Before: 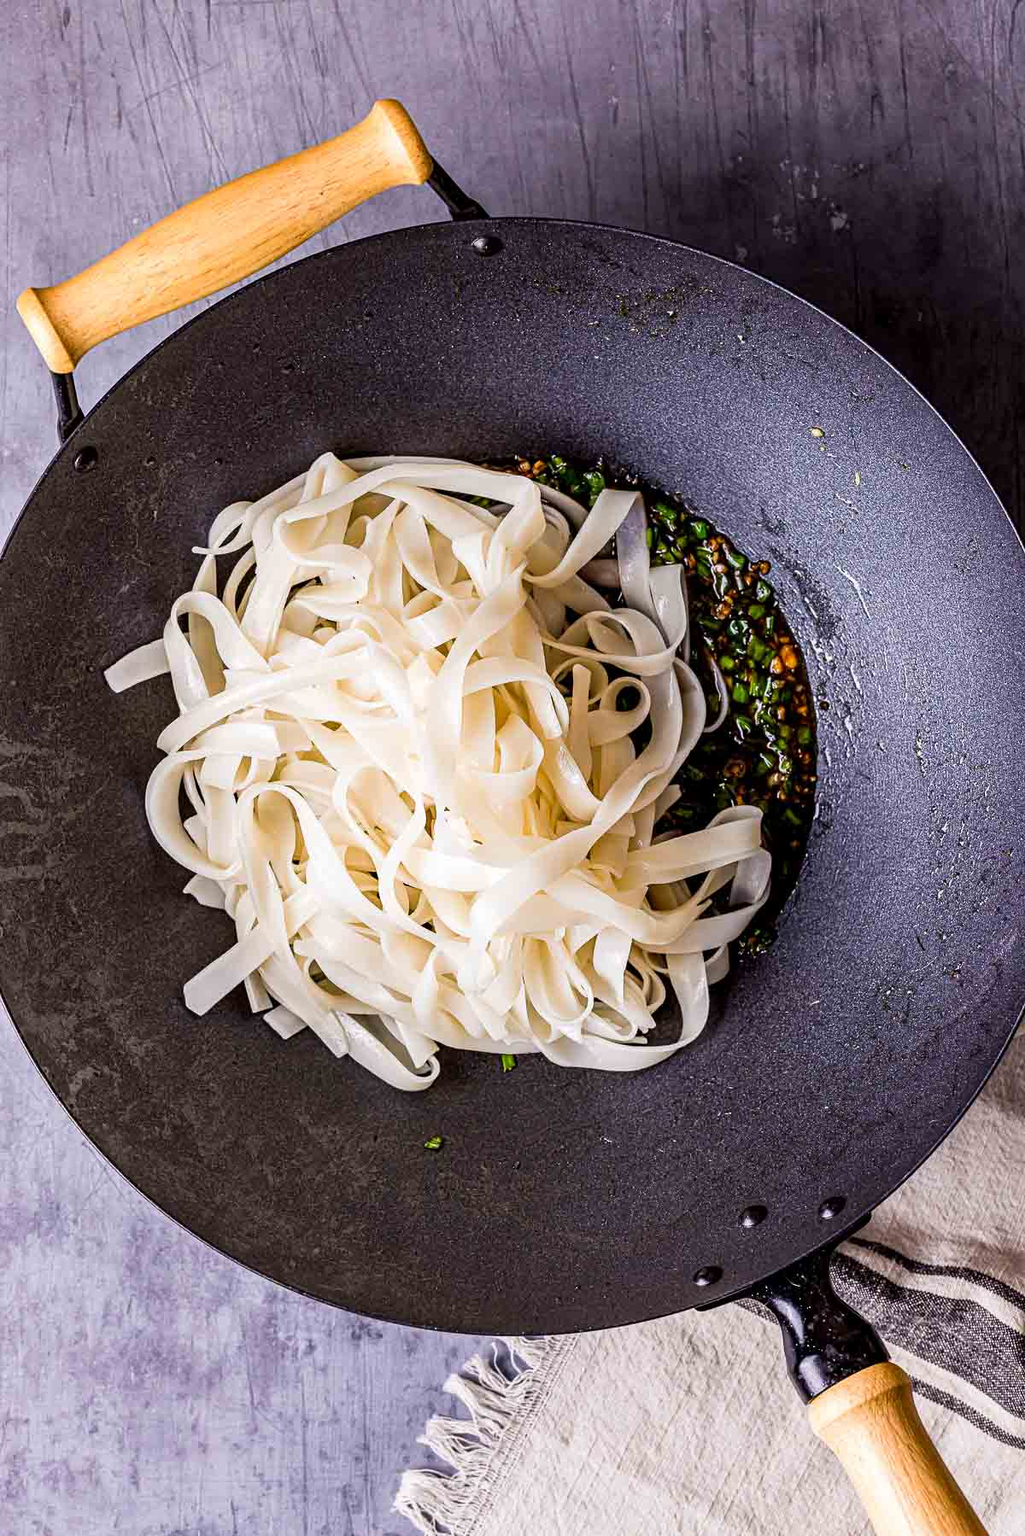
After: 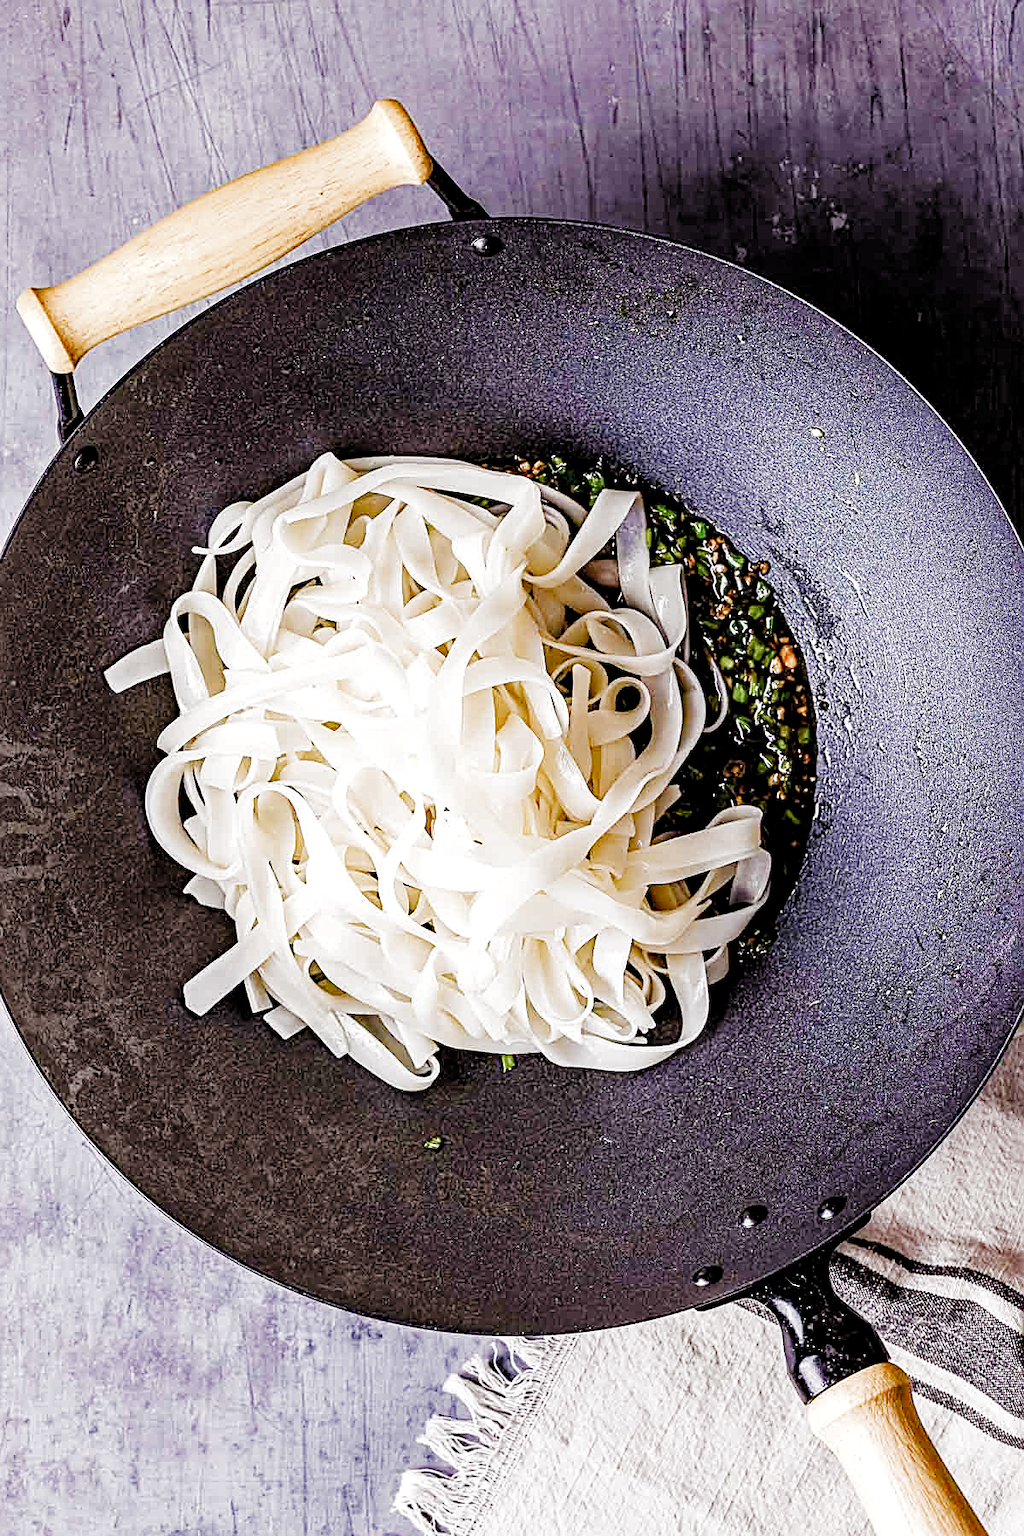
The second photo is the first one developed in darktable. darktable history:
sharpen: on, module defaults
color zones: curves: ch0 [(0, 0.5) (0.143, 0.5) (0.286, 0.5) (0.429, 0.495) (0.571, 0.437) (0.714, 0.44) (0.857, 0.496) (1, 0.5)]
haze removal: strength 0.25, distance 0.25, compatibility mode true, adaptive false
contrast equalizer: y [[0.518, 0.517, 0.501, 0.5, 0.5, 0.5], [0.5 ×6], [0.5 ×6], [0 ×6], [0 ×6]]
filmic: grey point source 9.4, black point source -8.89, white point source 3.19, grey point target 18, white point target 100, output power 2.2, latitude stops 2, contrast 1.65, saturation 100, global saturation 100
